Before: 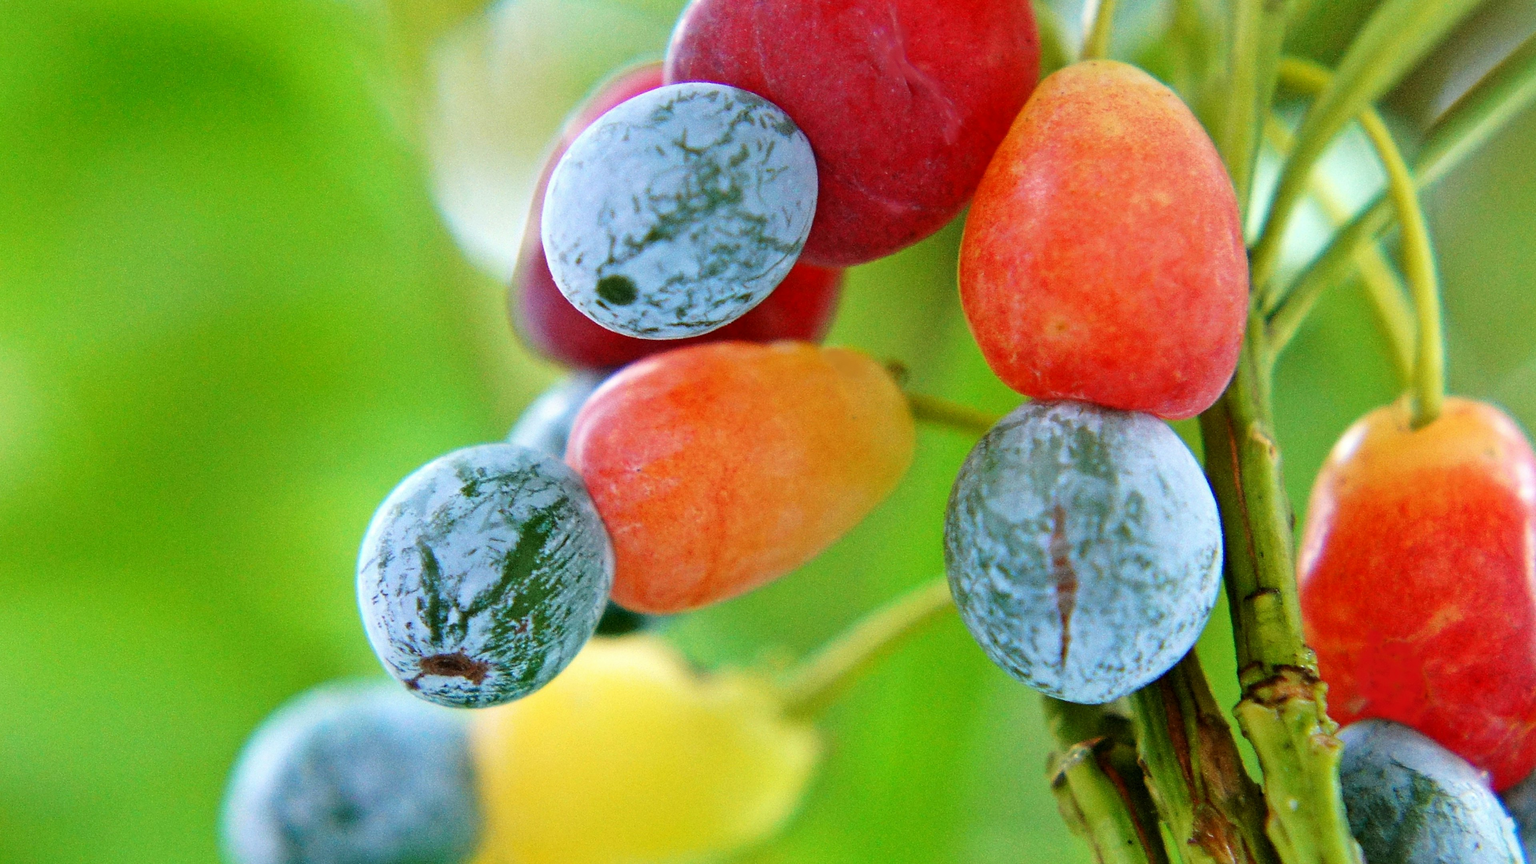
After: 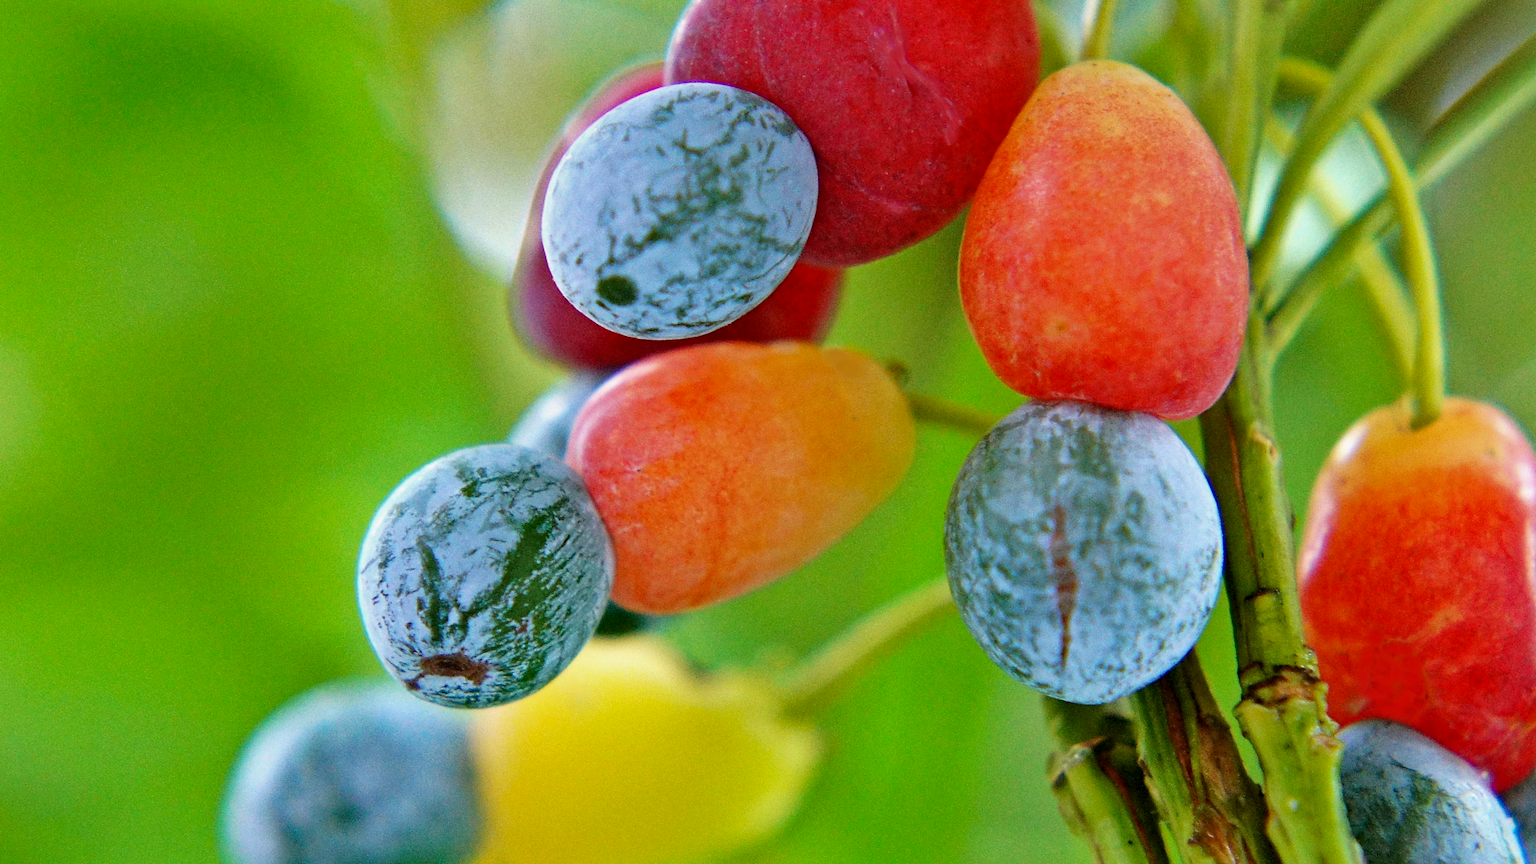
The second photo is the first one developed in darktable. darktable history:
haze removal: compatibility mode true, adaptive false
tone equalizer: -7 EV 0.18 EV, -6 EV 0.12 EV, -5 EV 0.08 EV, -4 EV 0.04 EV, -2 EV -0.02 EV, -1 EV -0.04 EV, +0 EV -0.06 EV, luminance estimator HSV value / RGB max
exposure: black level correction 0.002, exposure -0.1 EV, compensate highlight preservation false
shadows and highlights: low approximation 0.01, soften with gaussian
